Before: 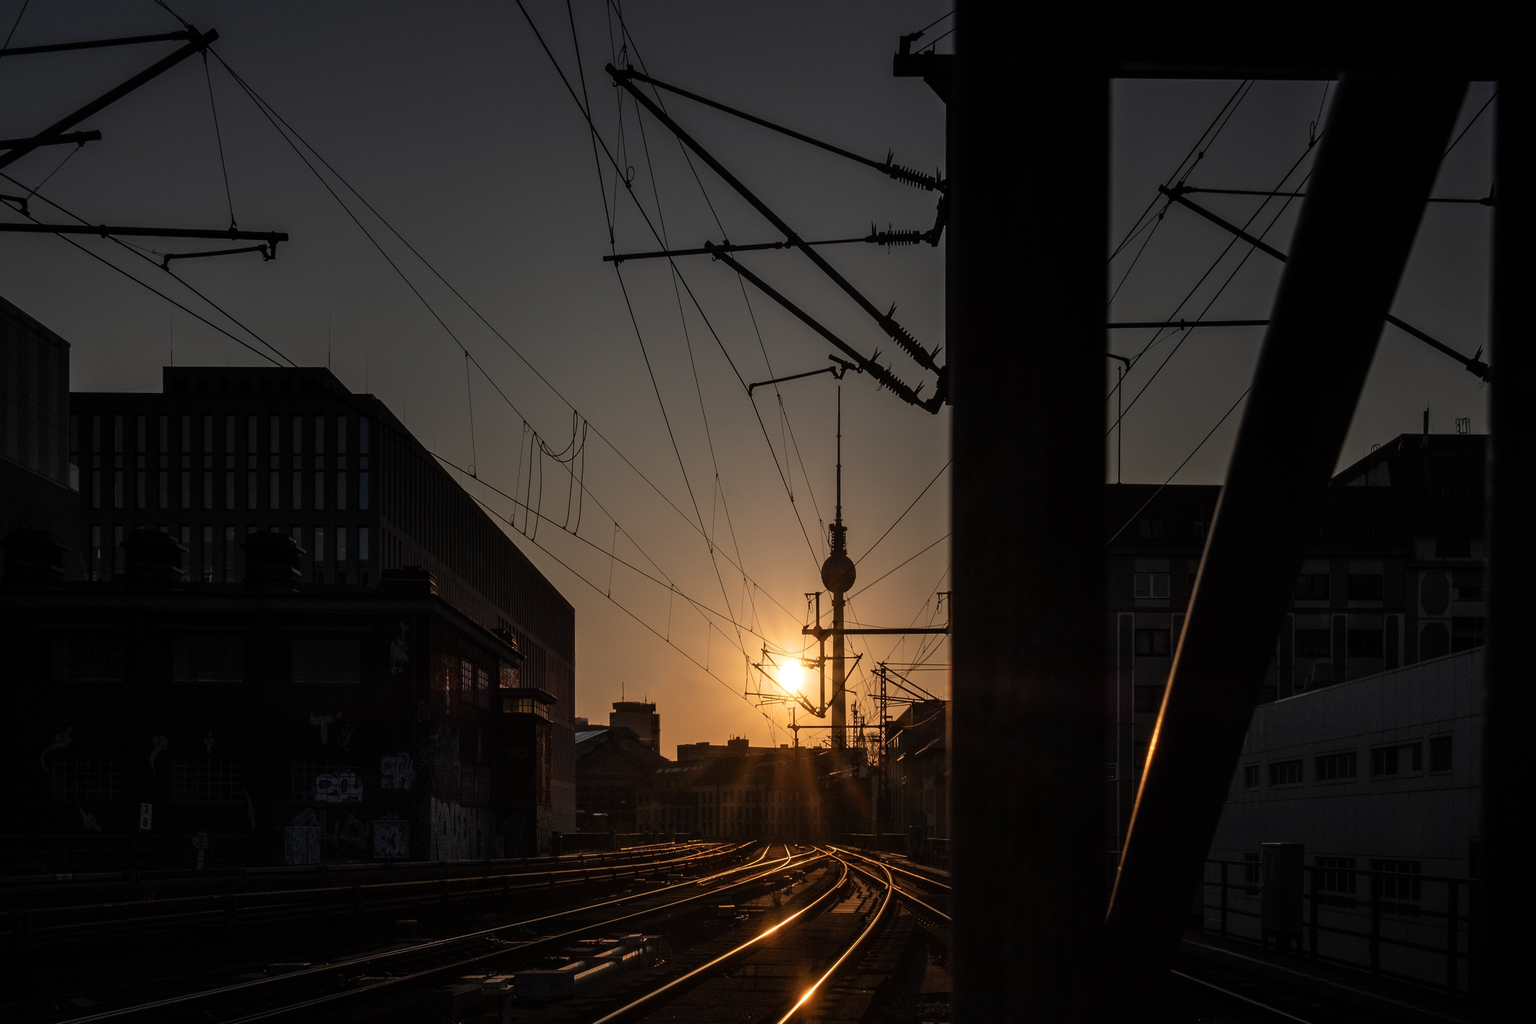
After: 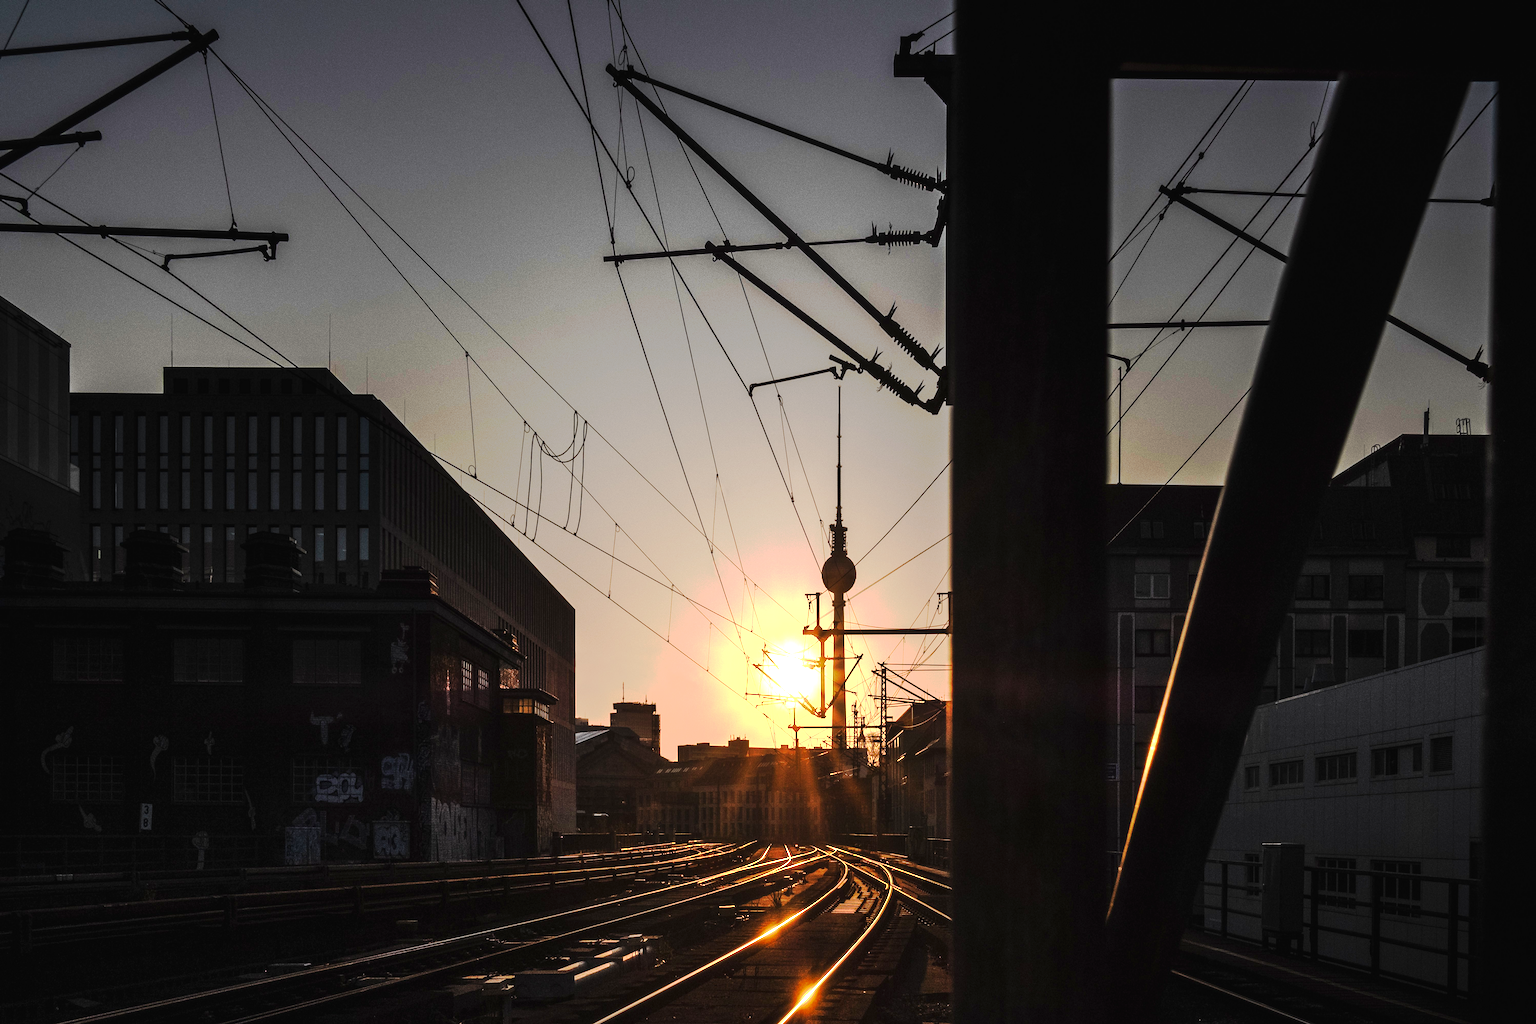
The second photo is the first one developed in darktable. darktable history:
exposure: black level correction 0, exposure 1.7 EV, compensate exposure bias true, compensate highlight preservation false
tone curve: curves: ch0 [(0, 0) (0.003, 0.015) (0.011, 0.019) (0.025, 0.025) (0.044, 0.039) (0.069, 0.053) (0.1, 0.076) (0.136, 0.107) (0.177, 0.143) (0.224, 0.19) (0.277, 0.253) (0.335, 0.32) (0.399, 0.412) (0.468, 0.524) (0.543, 0.668) (0.623, 0.717) (0.709, 0.769) (0.801, 0.82) (0.898, 0.865) (1, 1)], preserve colors none
